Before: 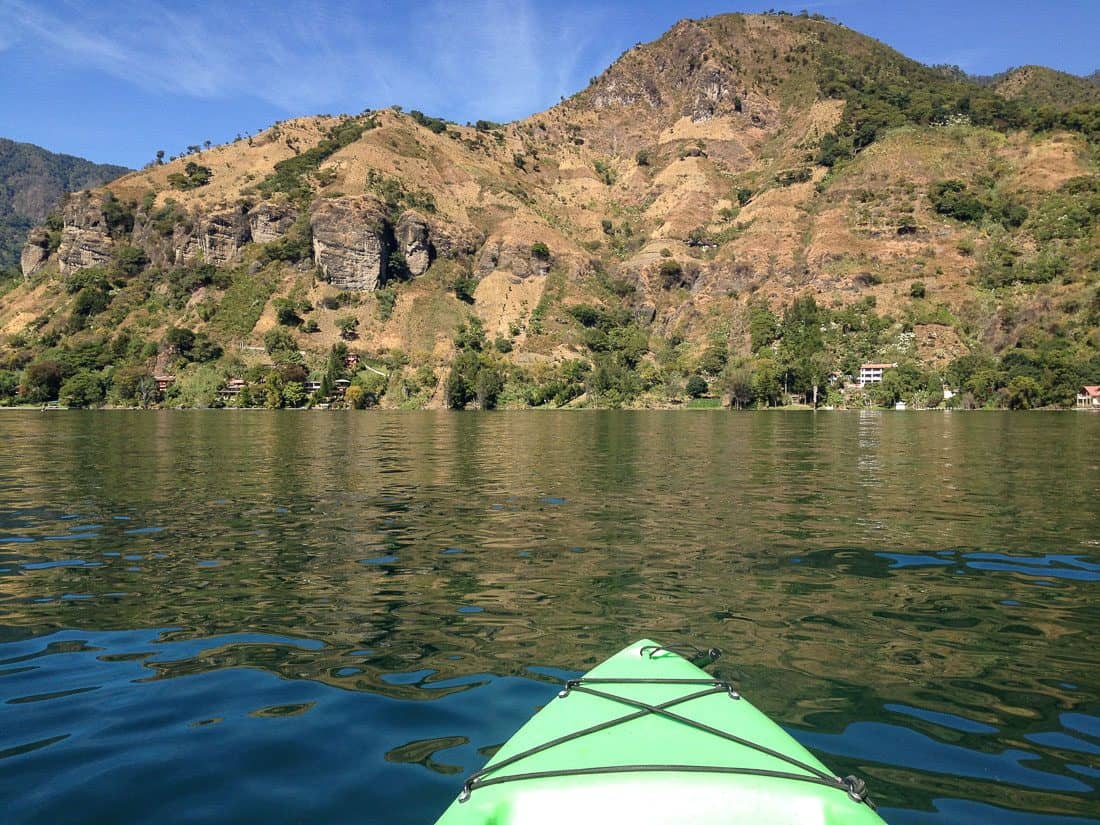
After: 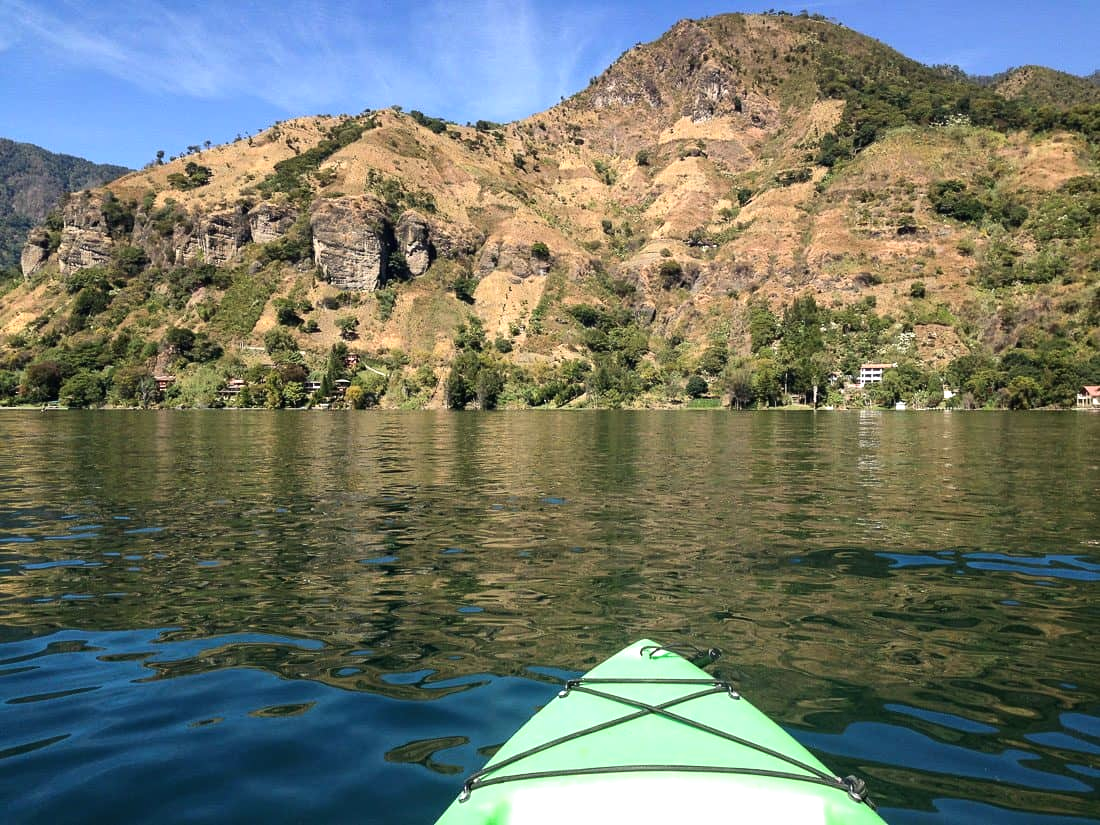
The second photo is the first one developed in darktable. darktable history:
tone equalizer: -8 EV -0.392 EV, -7 EV -0.426 EV, -6 EV -0.299 EV, -5 EV -0.22 EV, -3 EV 0.249 EV, -2 EV 0.348 EV, -1 EV 0.371 EV, +0 EV 0.417 EV, edges refinement/feathering 500, mask exposure compensation -1.57 EV, preserve details no
